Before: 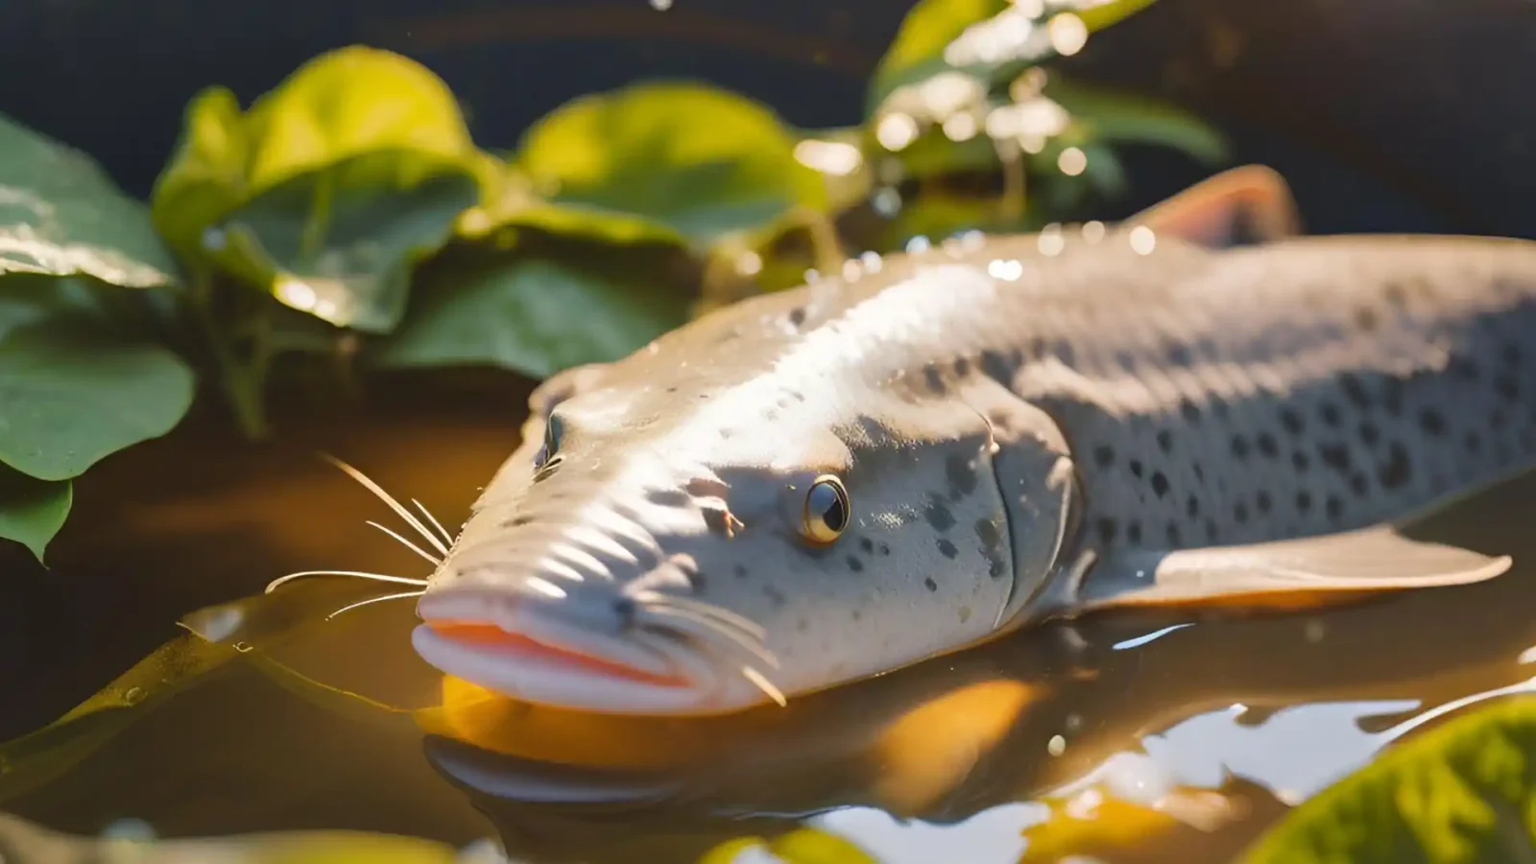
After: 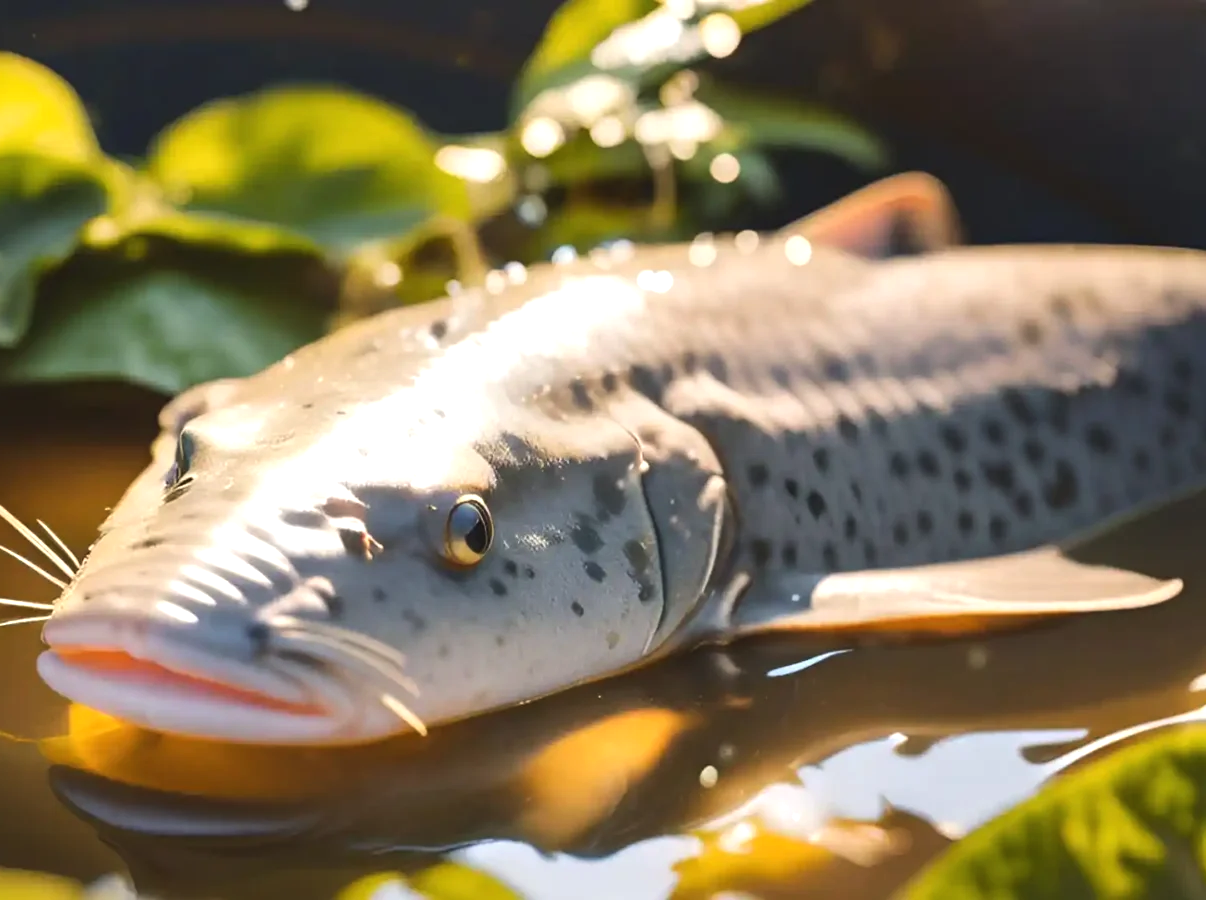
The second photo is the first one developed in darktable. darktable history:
crop and rotate: left 24.6%
tone equalizer: -8 EV -0.417 EV, -7 EV -0.389 EV, -6 EV -0.333 EV, -5 EV -0.222 EV, -3 EV 0.222 EV, -2 EV 0.333 EV, -1 EV 0.389 EV, +0 EV 0.417 EV, edges refinement/feathering 500, mask exposure compensation -1.57 EV, preserve details no
exposure: black level correction -0.001, exposure 0.08 EV, compensate highlight preservation false
